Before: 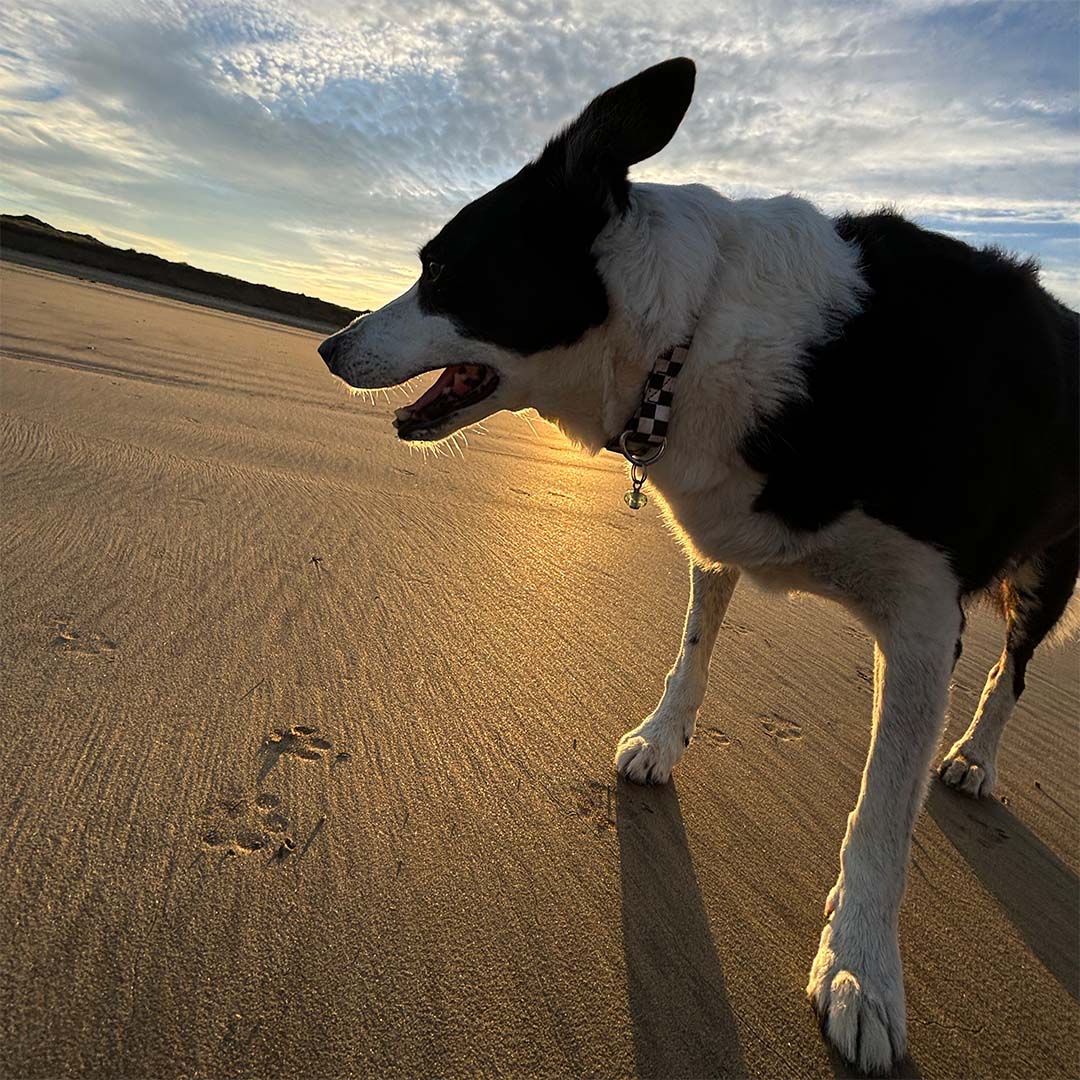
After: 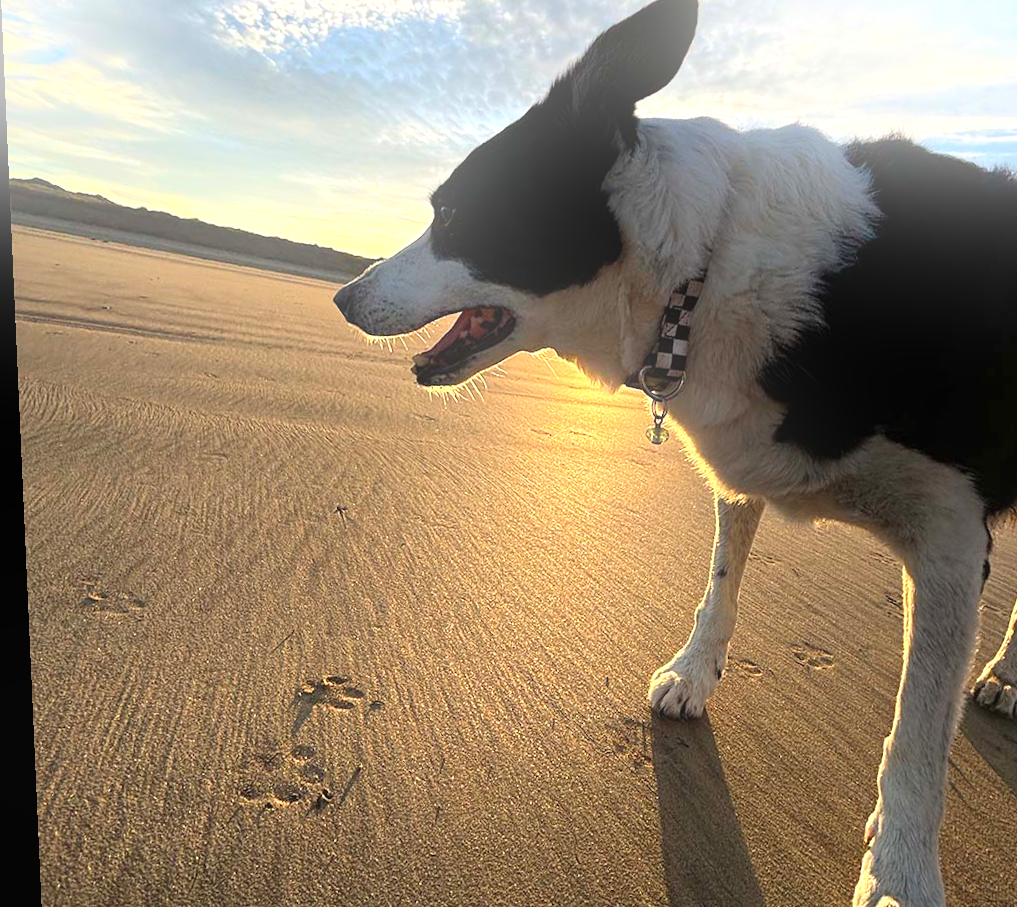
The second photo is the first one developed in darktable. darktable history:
exposure: black level correction 0, exposure 0.6 EV, compensate exposure bias true, compensate highlight preservation false
crop: top 7.49%, right 9.717%, bottom 11.943%
rotate and perspective: rotation -2.56°, automatic cropping off
bloom: on, module defaults
shadows and highlights: shadows 5, soften with gaussian
